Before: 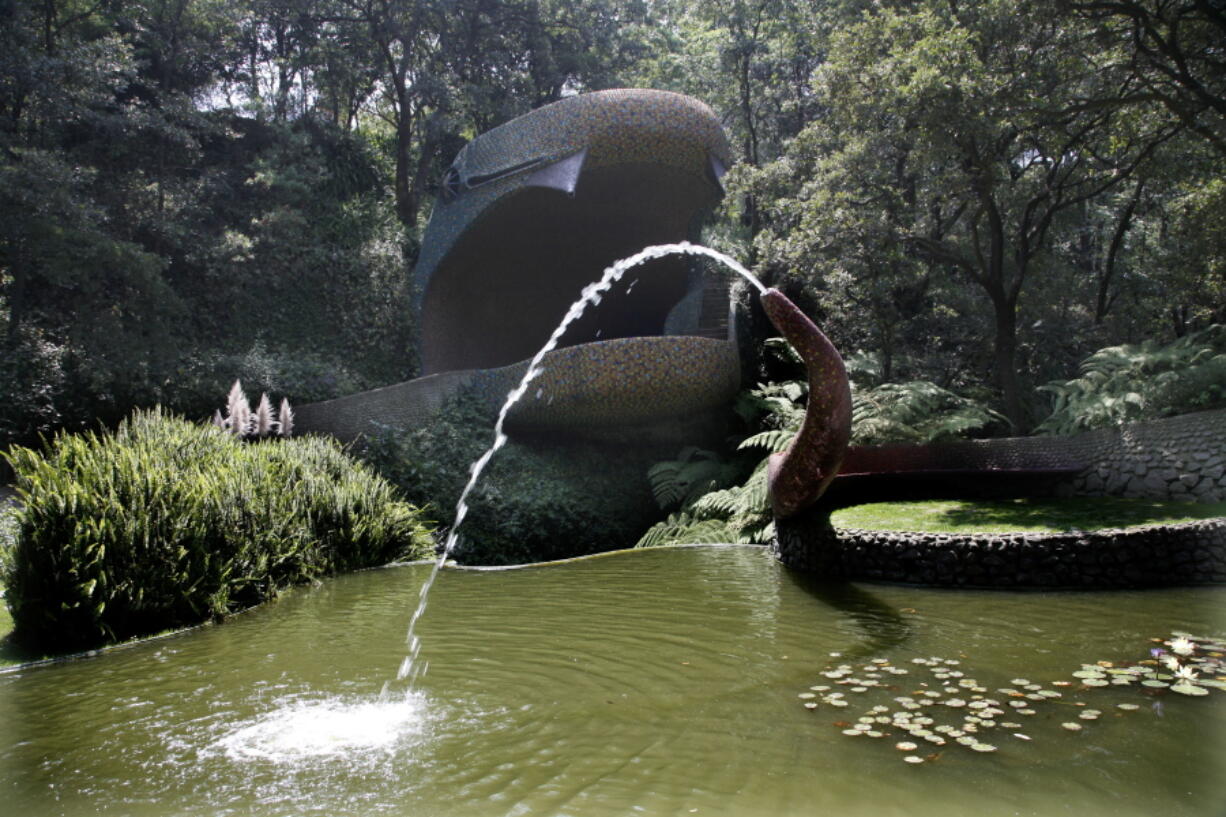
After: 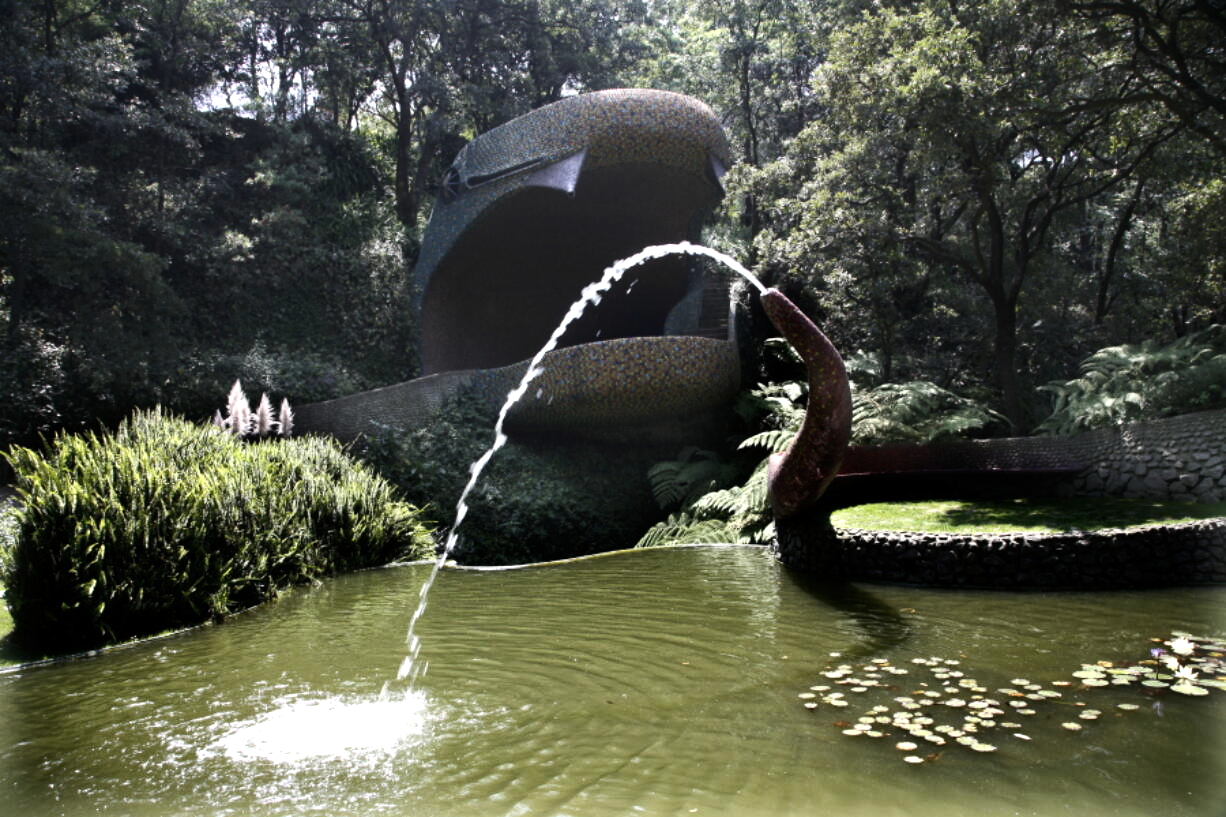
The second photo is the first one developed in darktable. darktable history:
tone equalizer: -8 EV -0.716 EV, -7 EV -0.703 EV, -6 EV -0.639 EV, -5 EV -0.369 EV, -3 EV 0.401 EV, -2 EV 0.6 EV, -1 EV 0.693 EV, +0 EV 0.747 EV, edges refinement/feathering 500, mask exposure compensation -1.57 EV, preserve details no
